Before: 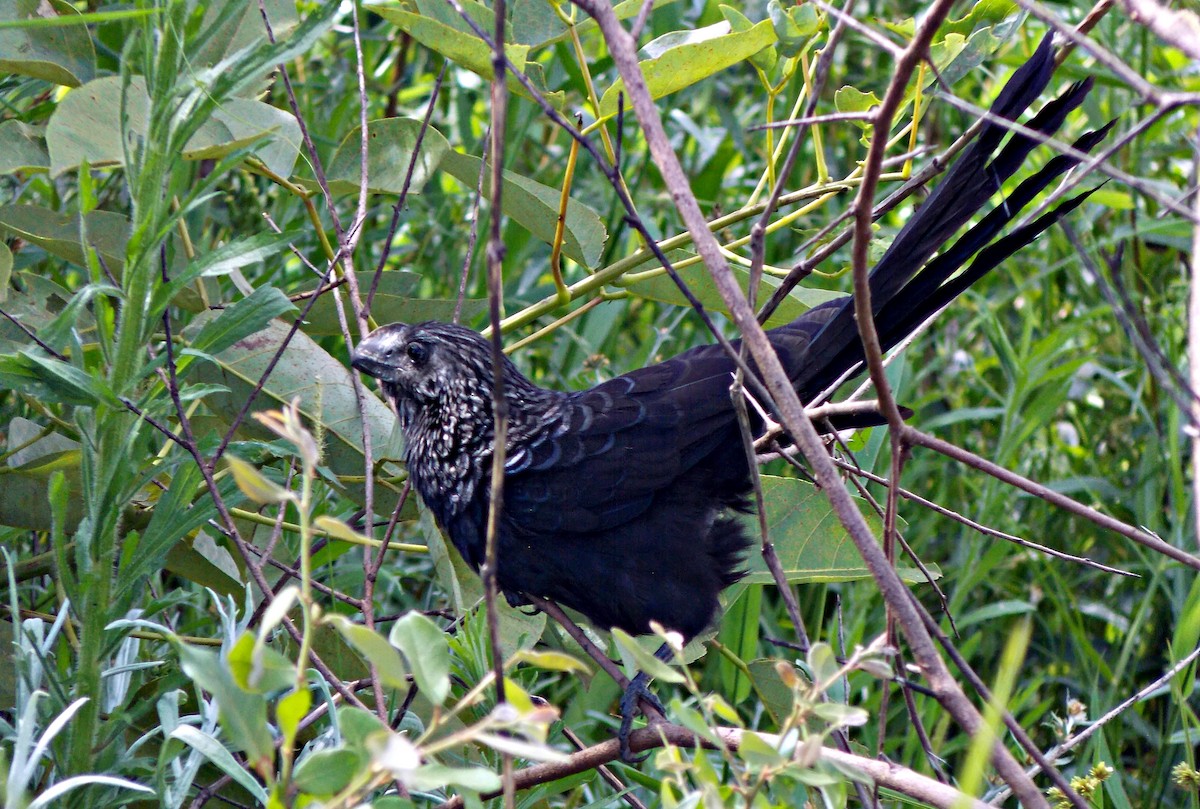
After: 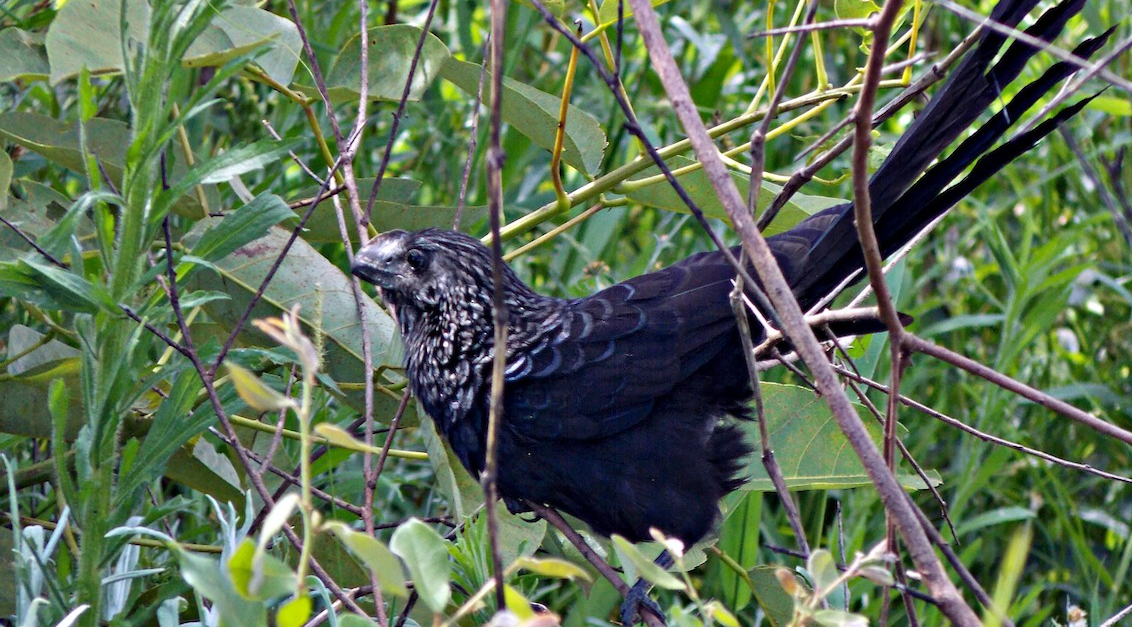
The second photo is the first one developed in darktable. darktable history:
shadows and highlights: low approximation 0.01, soften with gaussian
crop and rotate: angle 0.047°, top 11.505%, right 5.499%, bottom 10.825%
